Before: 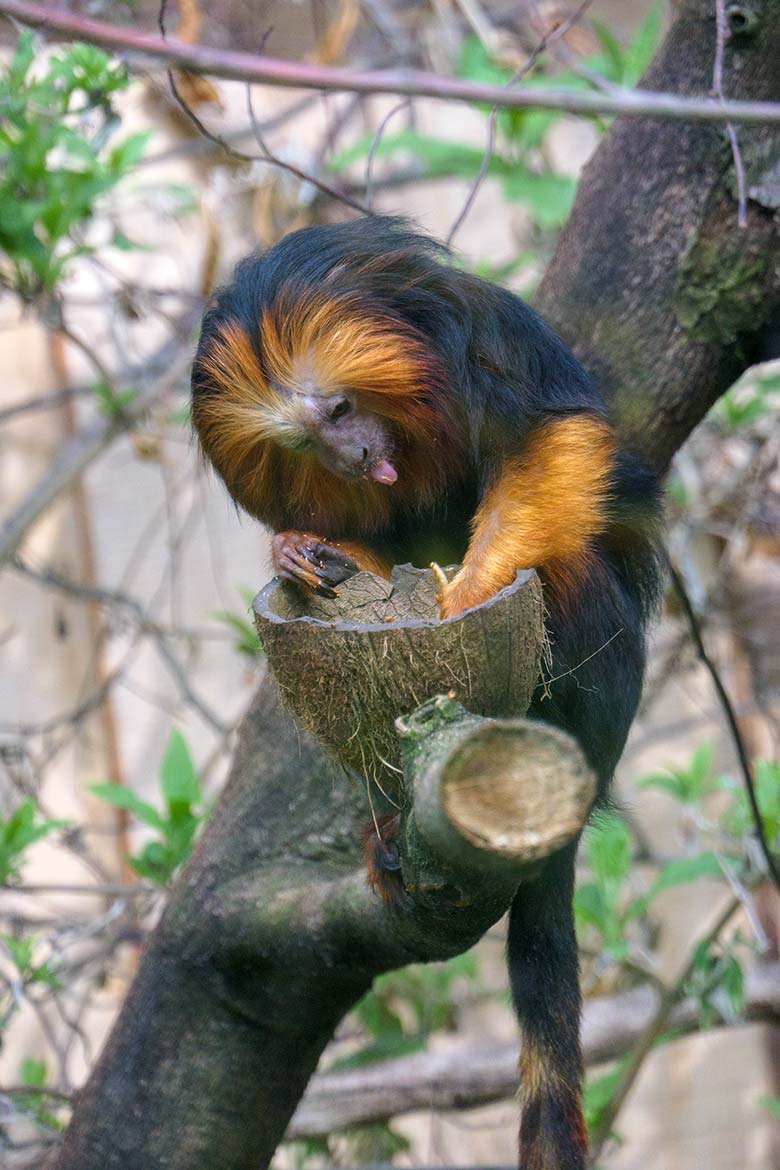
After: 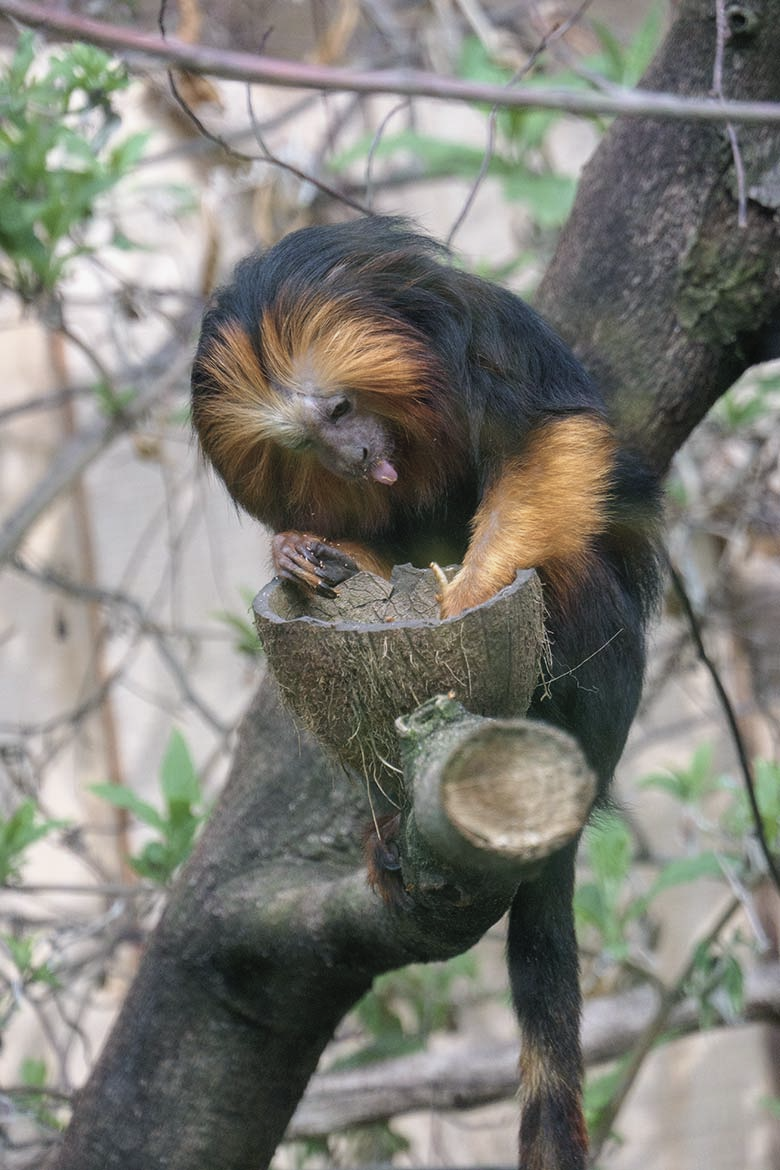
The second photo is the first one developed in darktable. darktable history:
contrast brightness saturation: contrast -0.055, saturation -0.391
